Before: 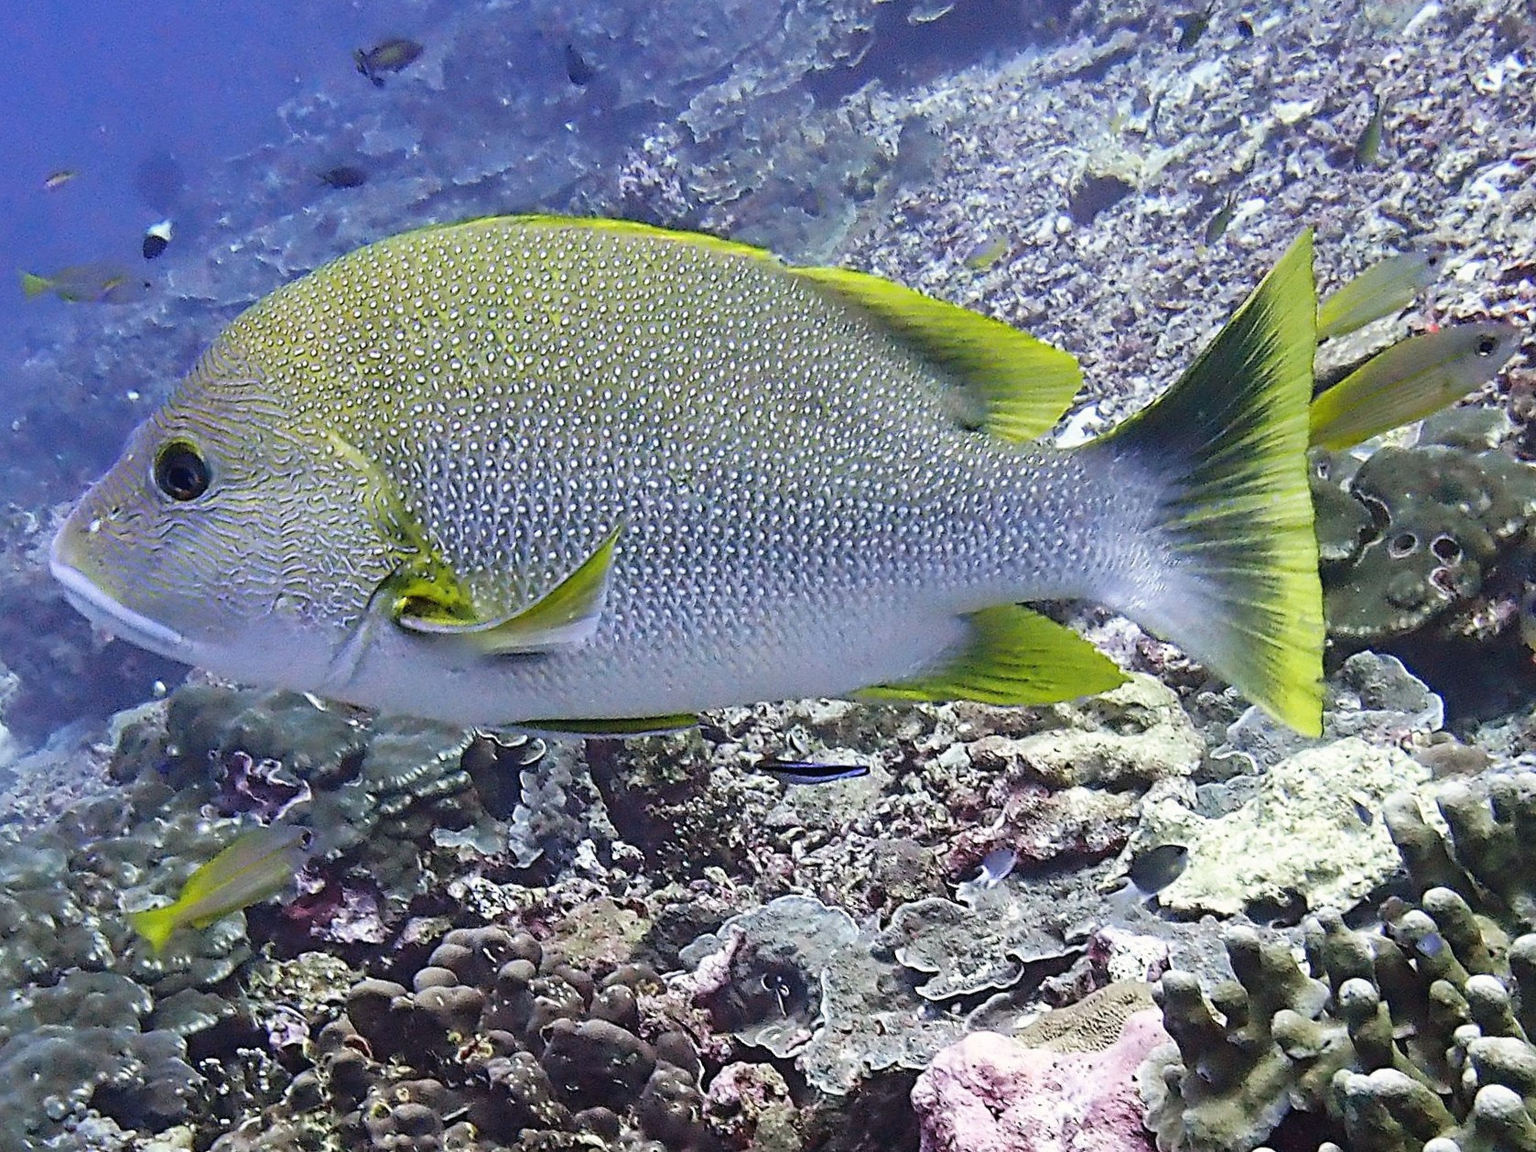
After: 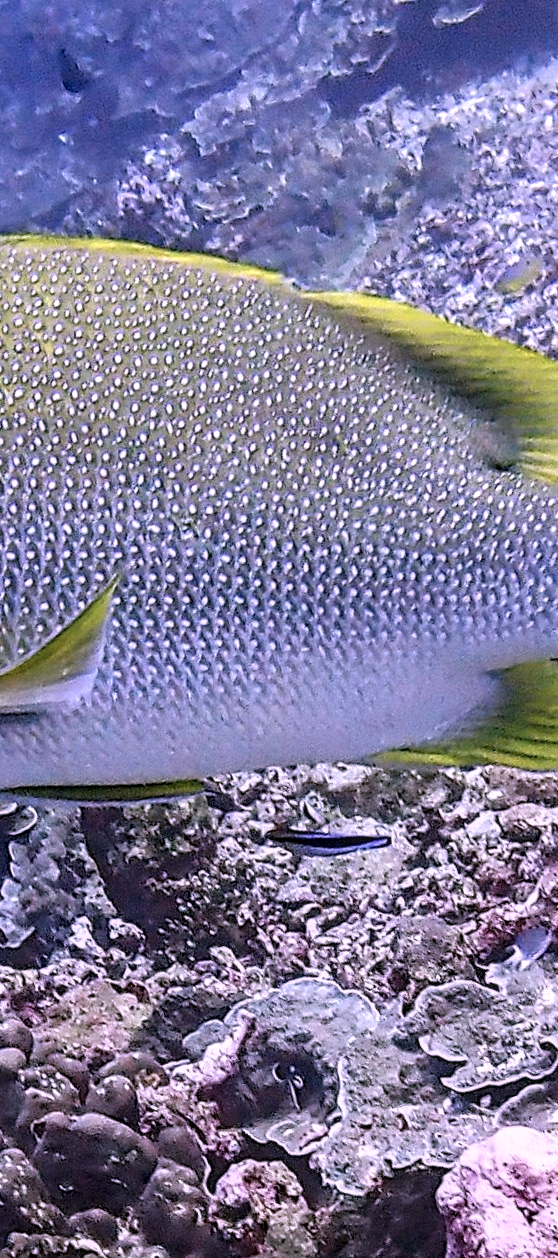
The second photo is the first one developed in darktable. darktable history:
local contrast: highlights 40%, shadows 60%, detail 136%, midtone range 0.514
crop: left 33.36%, right 33.36%
color correction: highlights a* 15.46, highlights b* -20.56
